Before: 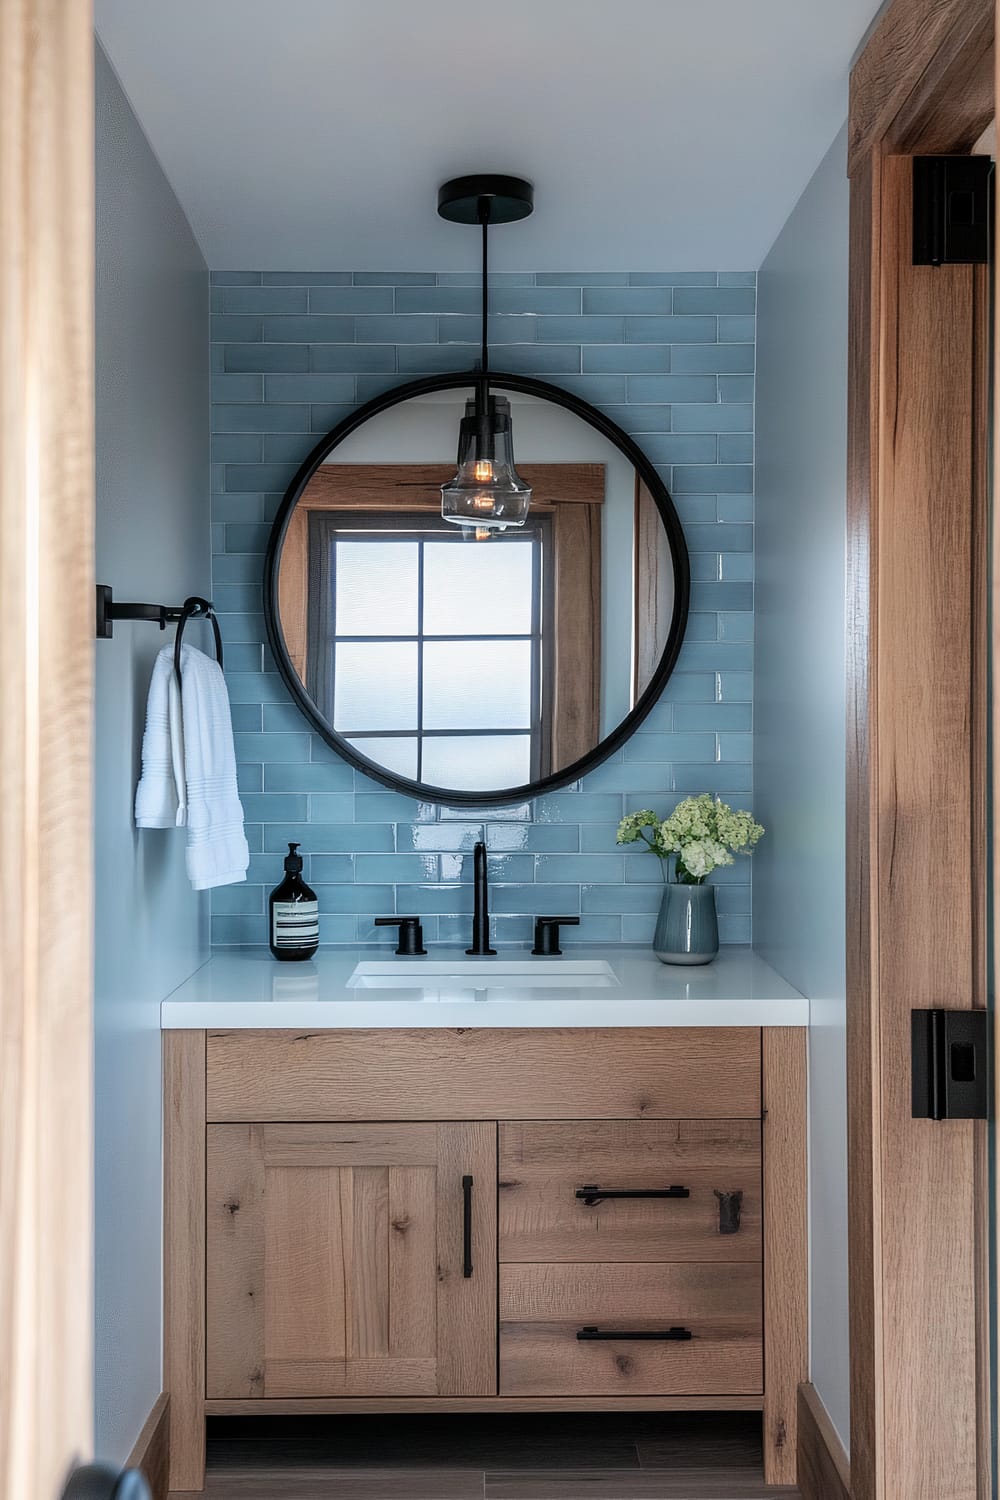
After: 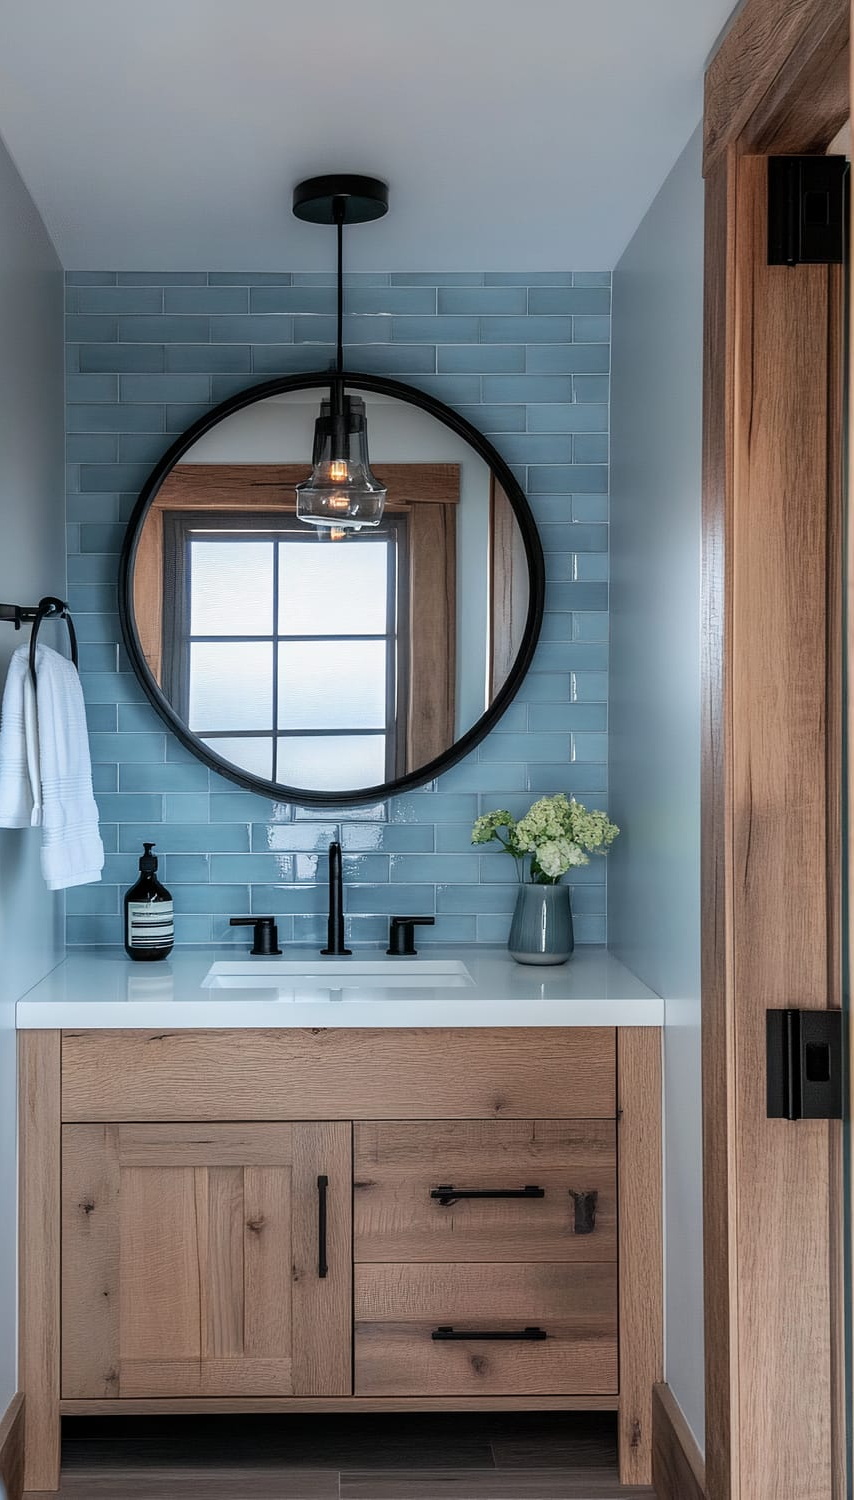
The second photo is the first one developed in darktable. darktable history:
crop and rotate: left 14.513%
